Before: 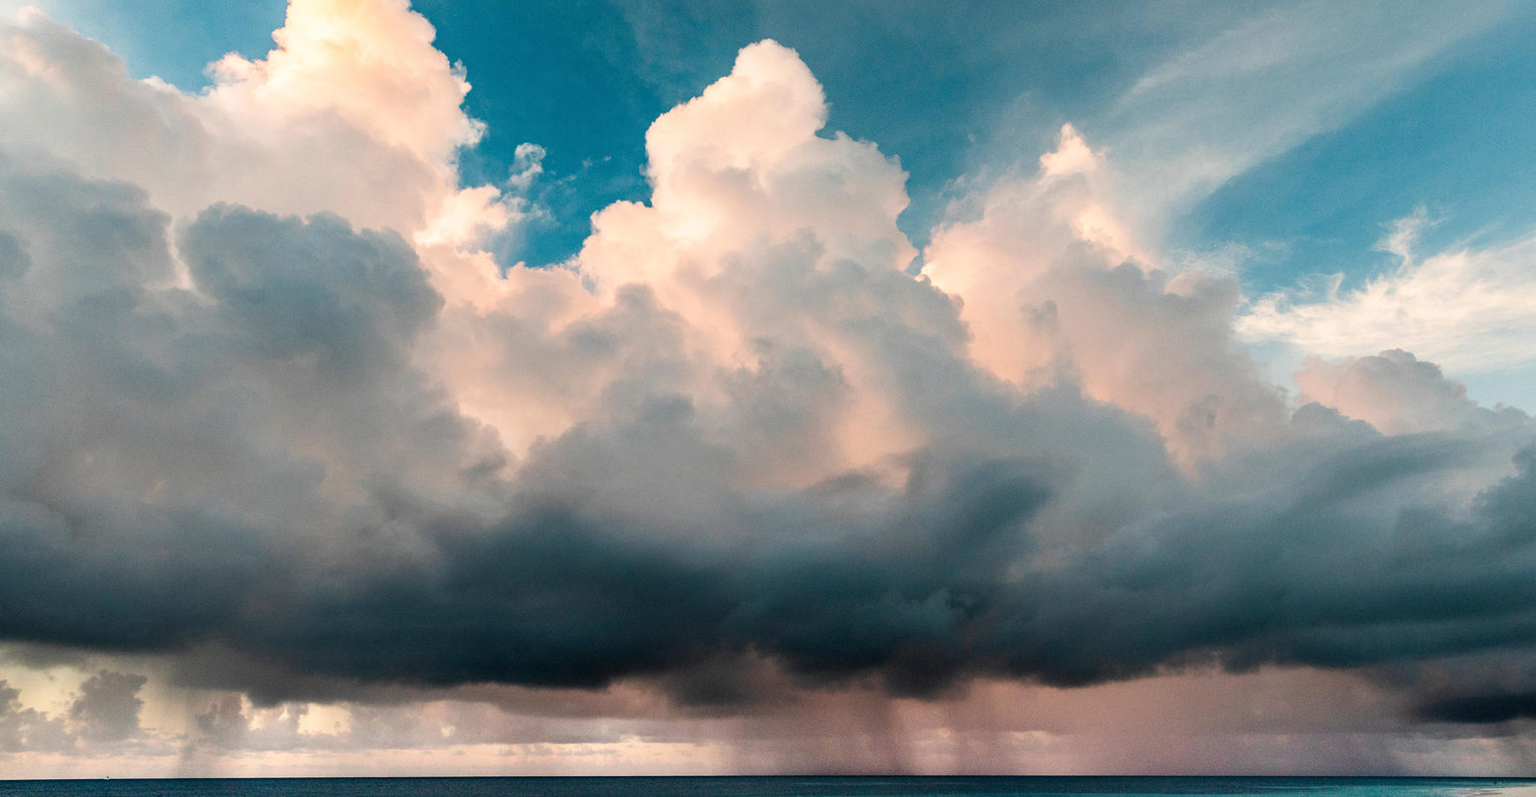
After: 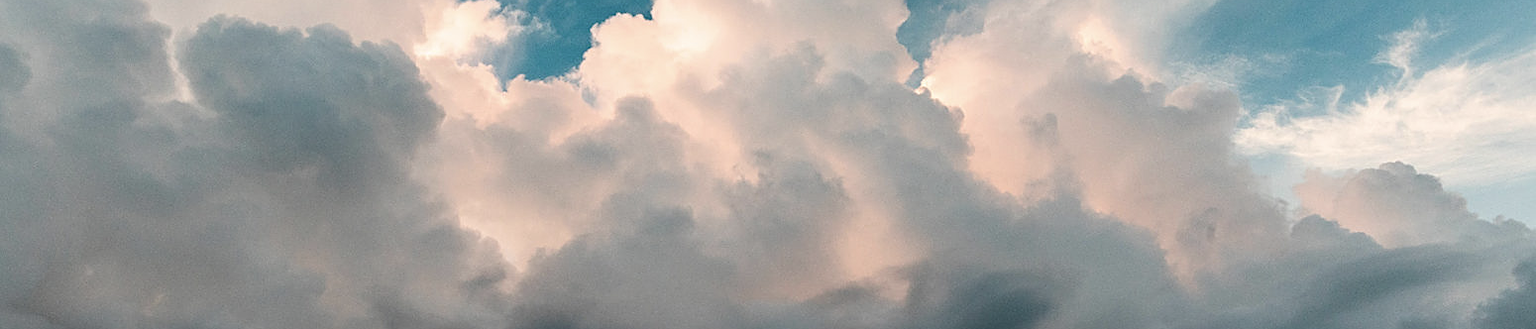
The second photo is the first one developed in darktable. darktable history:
contrast brightness saturation: contrast 0.06, brightness -0.007, saturation -0.222
sharpen: on, module defaults
crop and rotate: top 23.556%, bottom 34.936%
